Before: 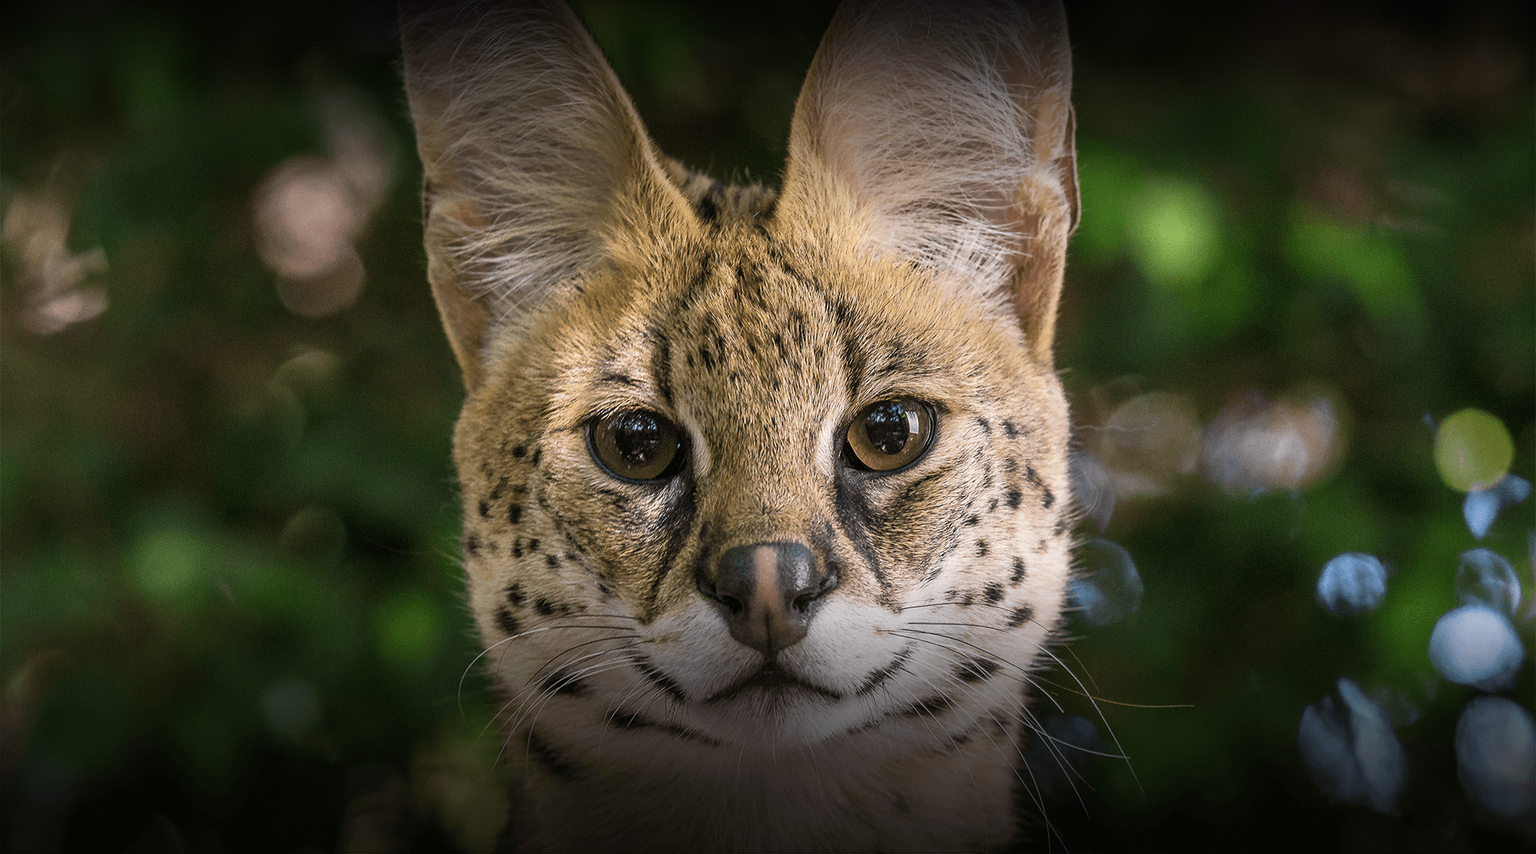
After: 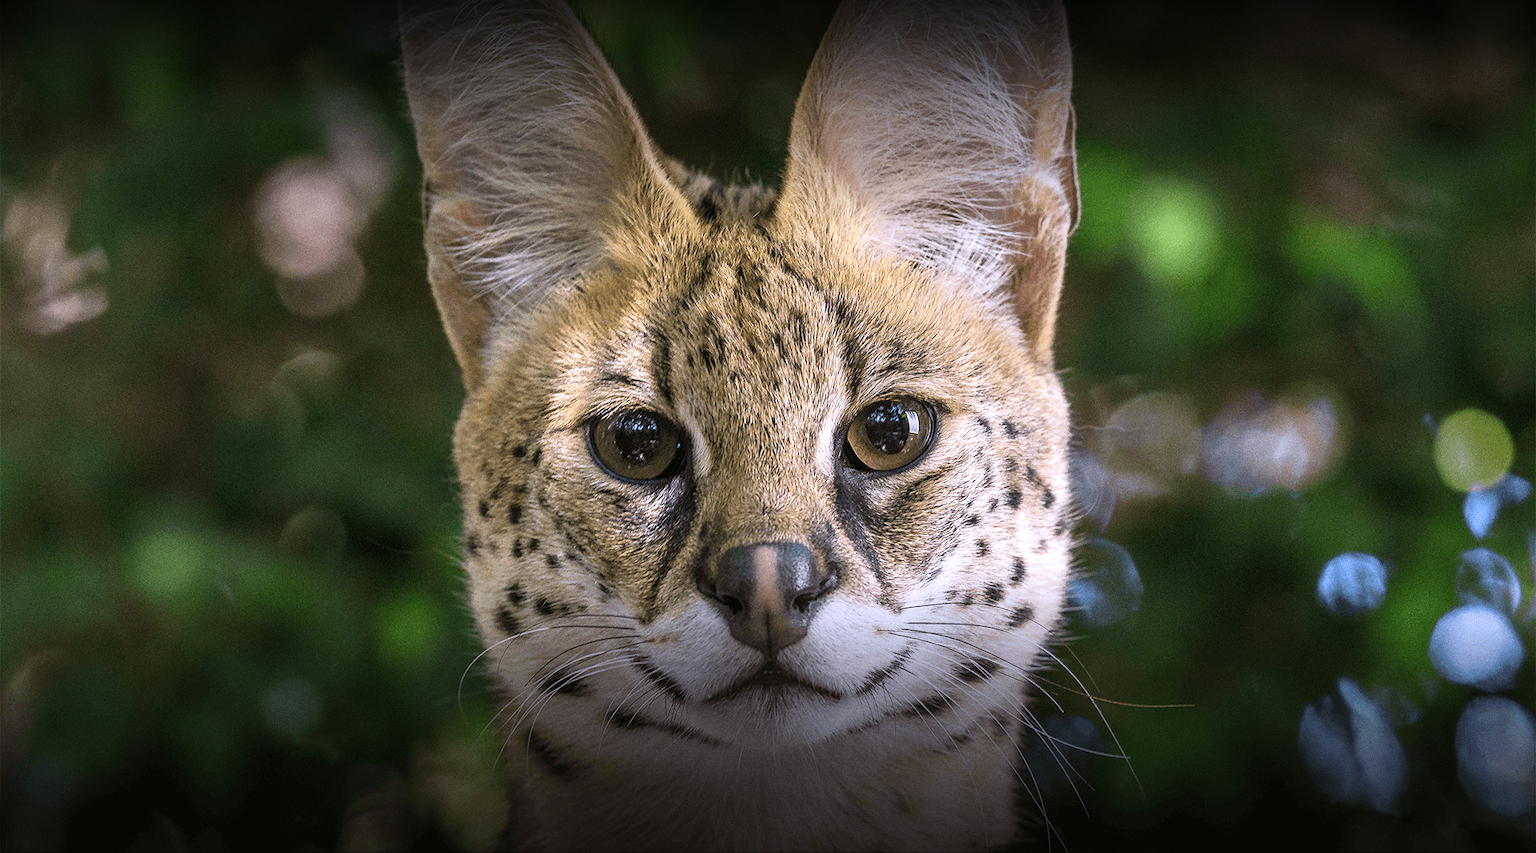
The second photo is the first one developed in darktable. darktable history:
white balance: red 0.967, blue 1.119, emerald 0.756
grain: on, module defaults
exposure: exposure 0.4 EV, compensate highlight preservation false
